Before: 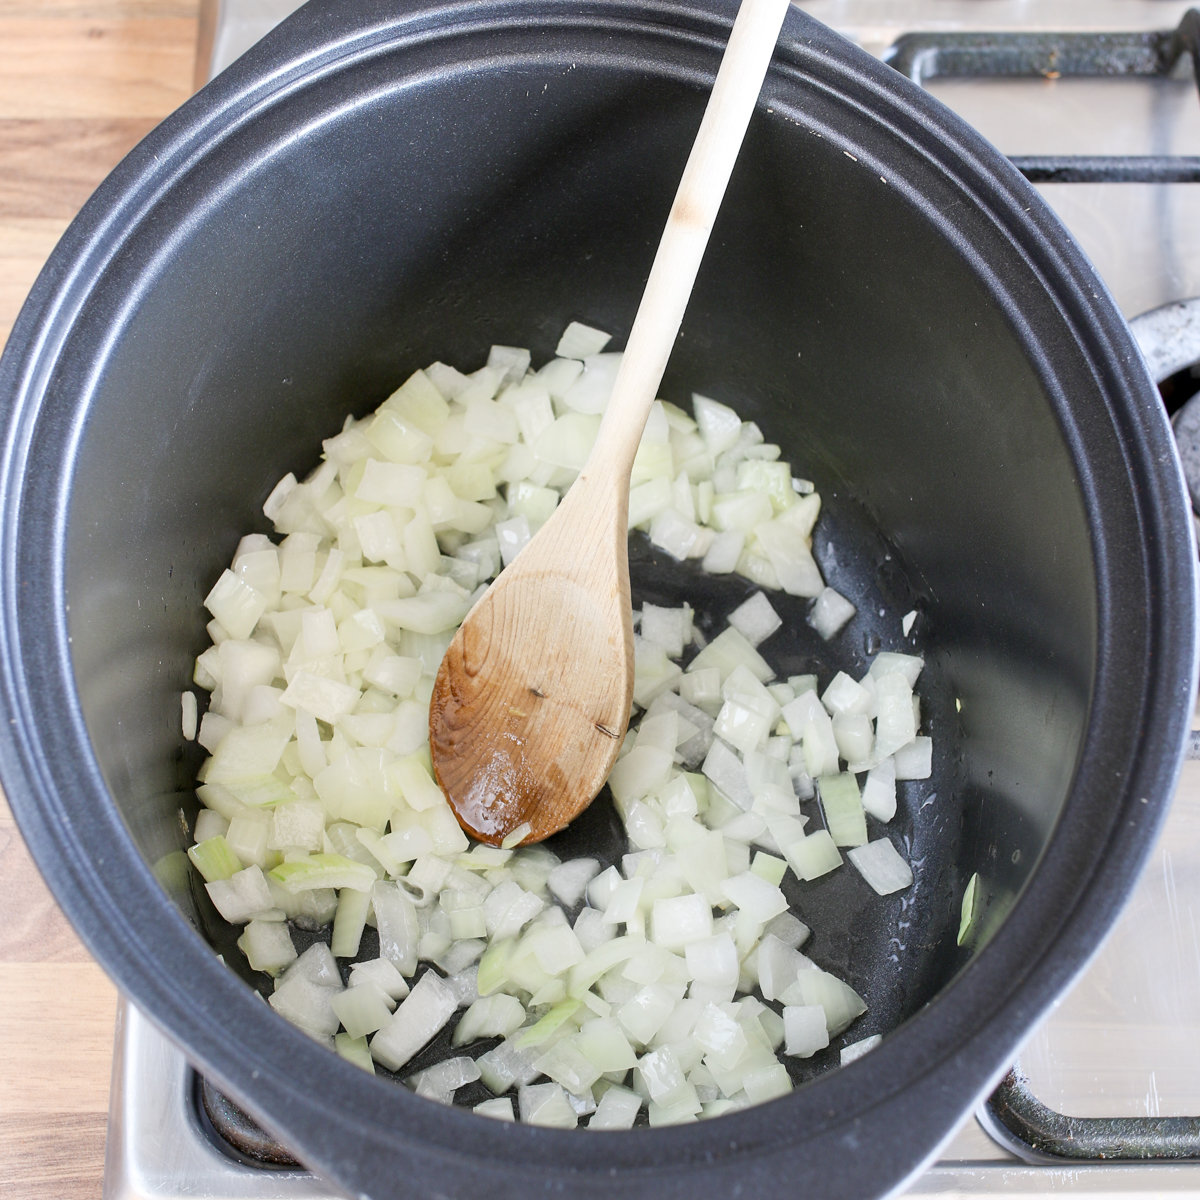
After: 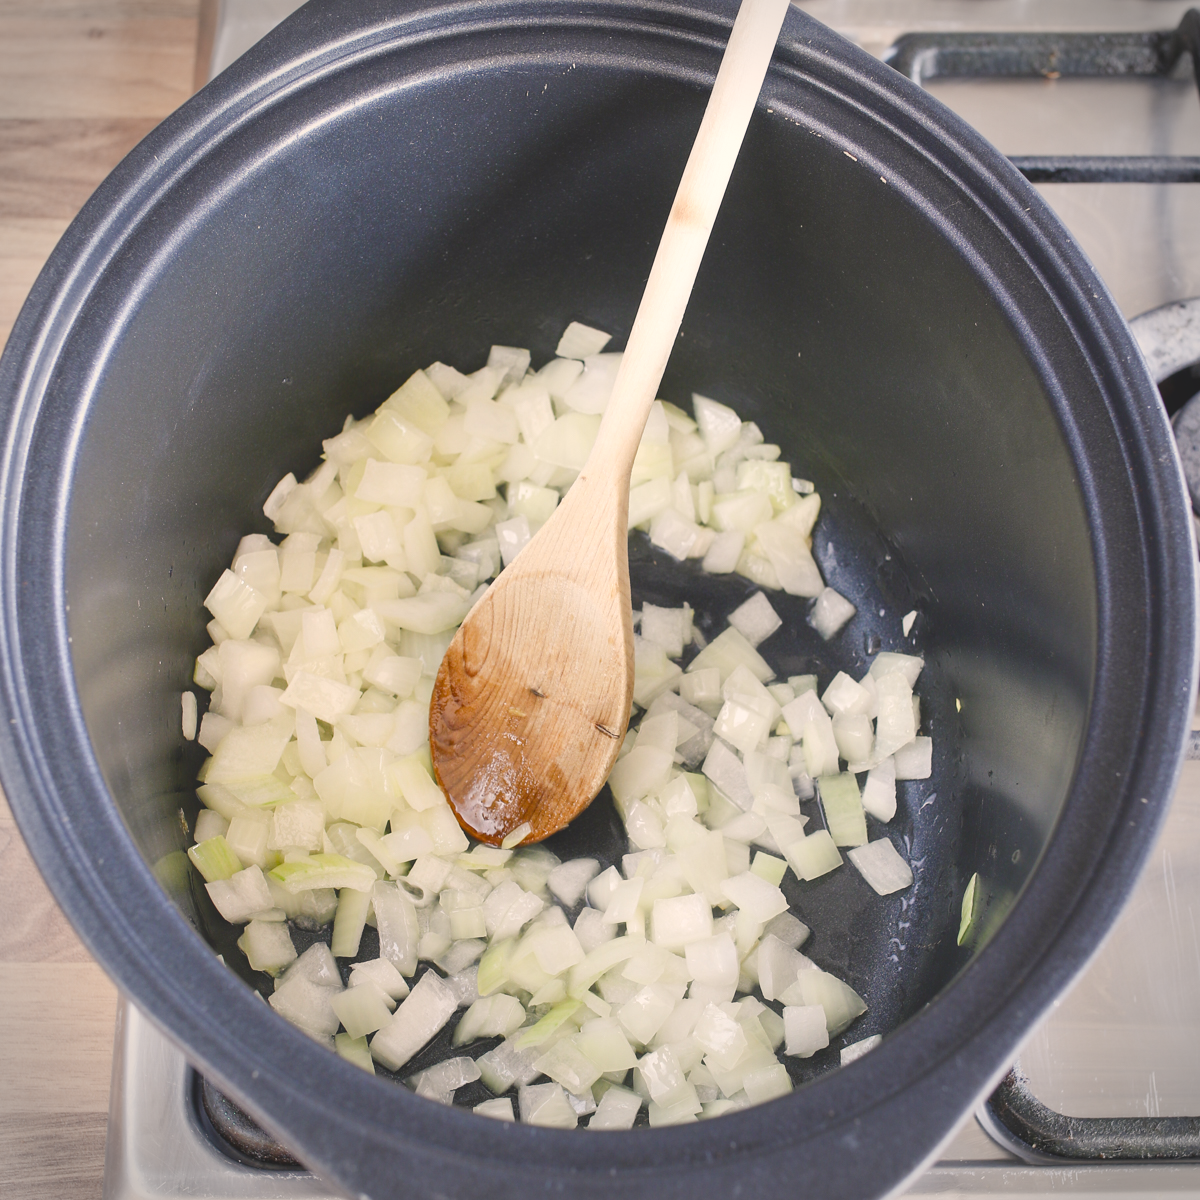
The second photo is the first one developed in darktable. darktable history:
color balance rgb: shadows lift › chroma 2%, shadows lift › hue 247.2°, power › chroma 0.3%, power › hue 25.2°, highlights gain › chroma 3%, highlights gain › hue 60°, global offset › luminance 2%, perceptual saturation grading › global saturation 20%, perceptual saturation grading › highlights -20%, perceptual saturation grading › shadows 30%
vignetting: on, module defaults
